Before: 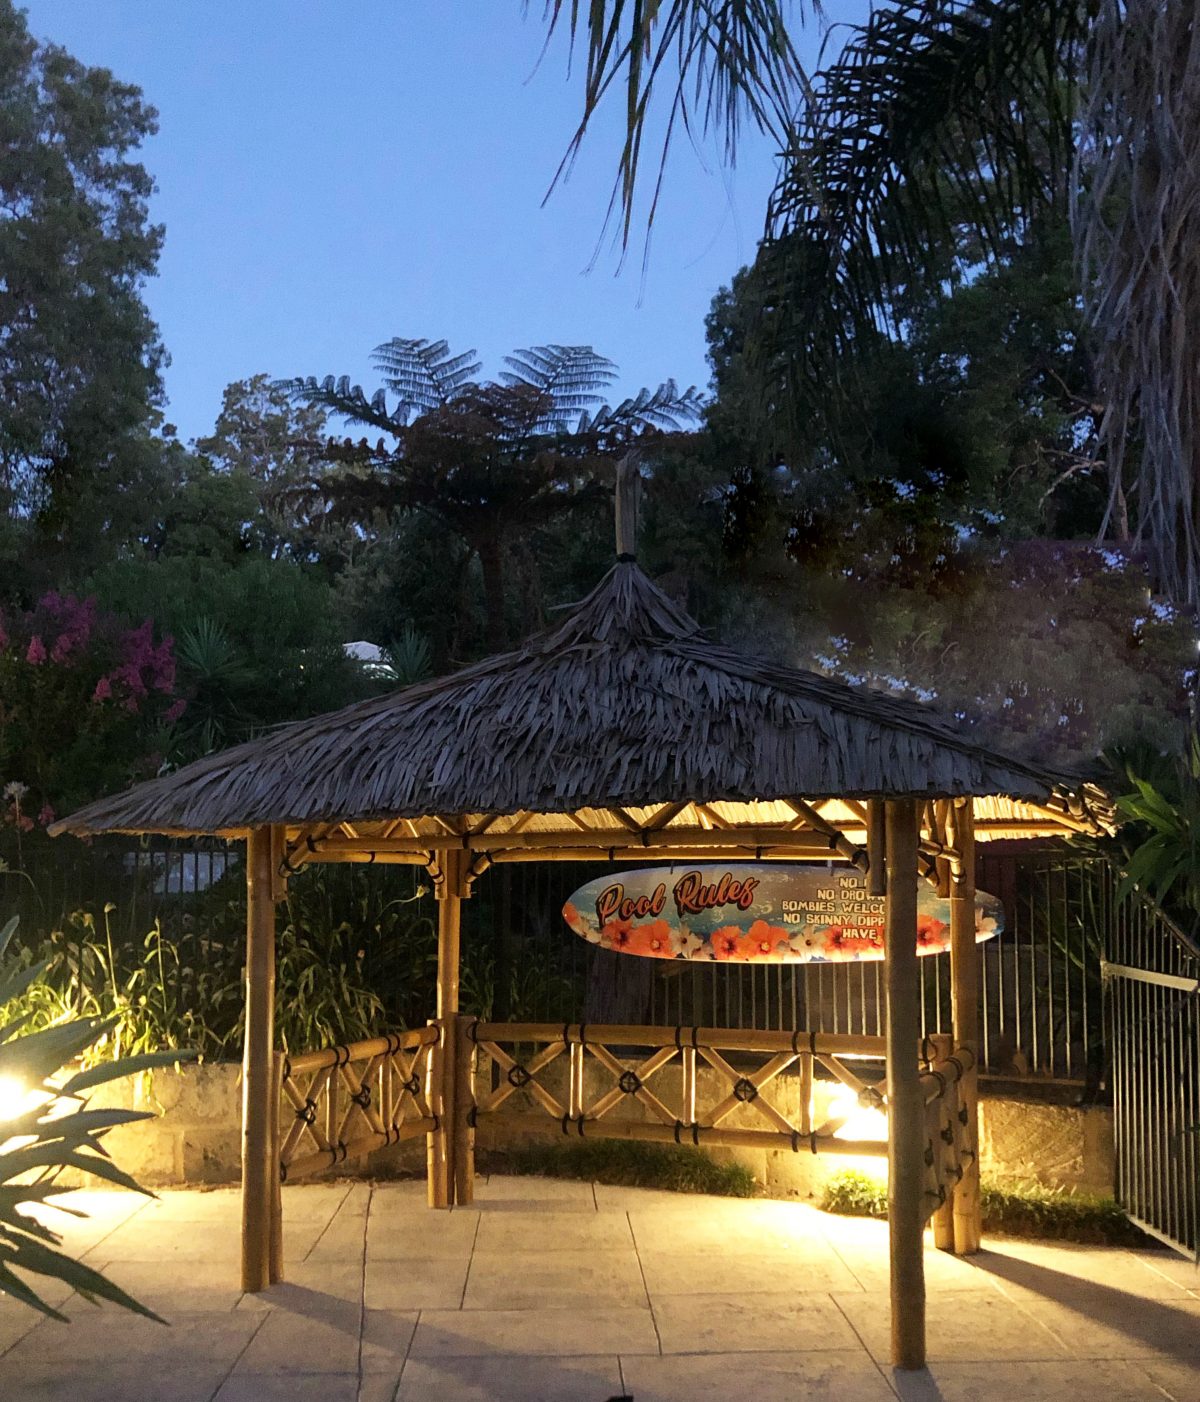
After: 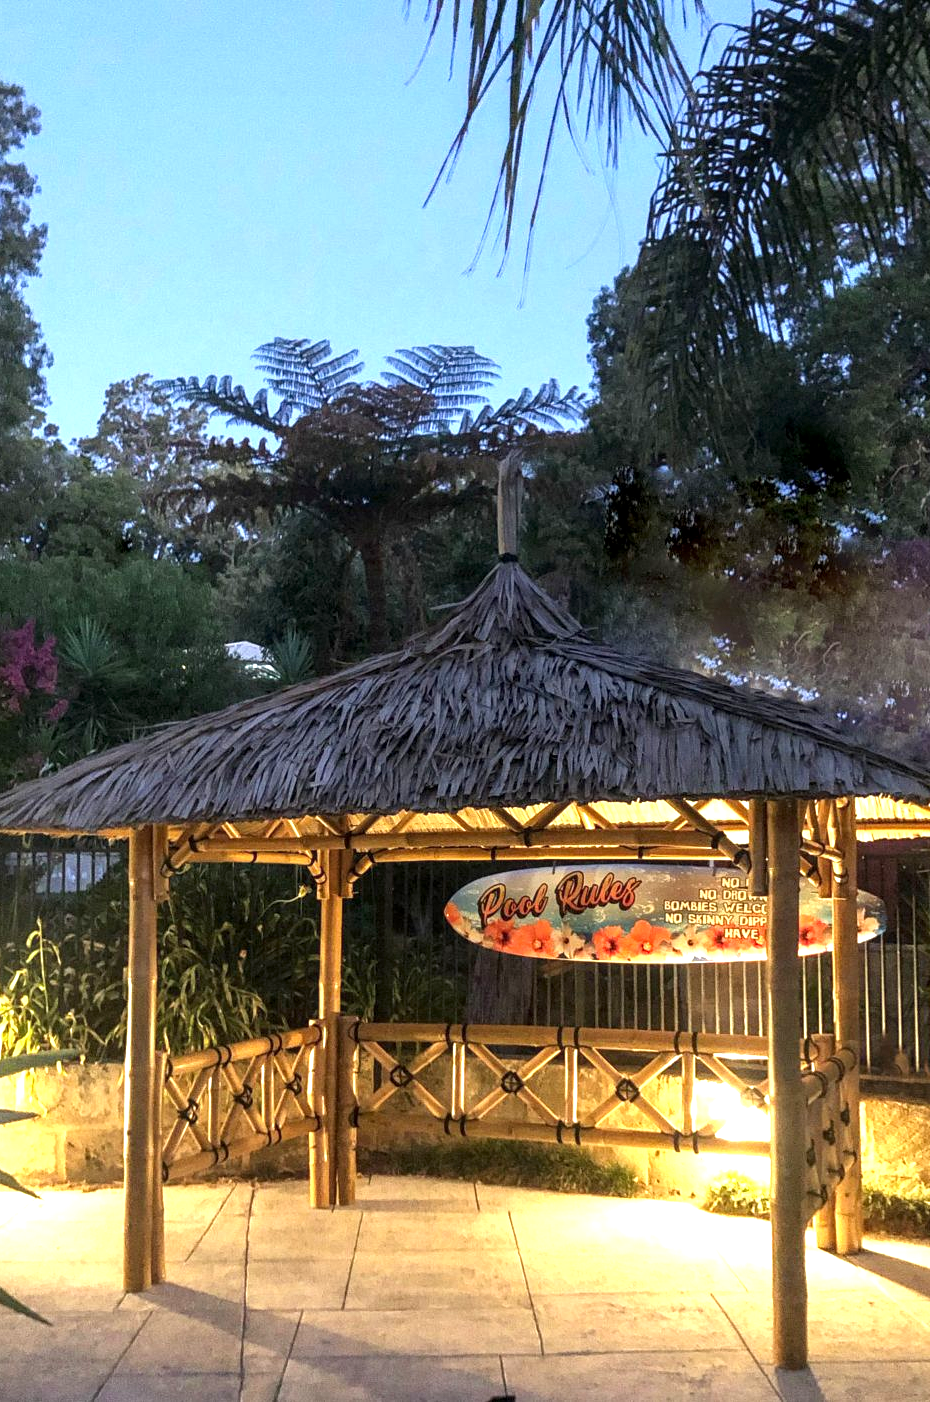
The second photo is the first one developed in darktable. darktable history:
exposure: black level correction 0, exposure 1.001 EV, compensate highlight preservation false
local contrast: detail 130%
crop: left 9.868%, right 12.626%
